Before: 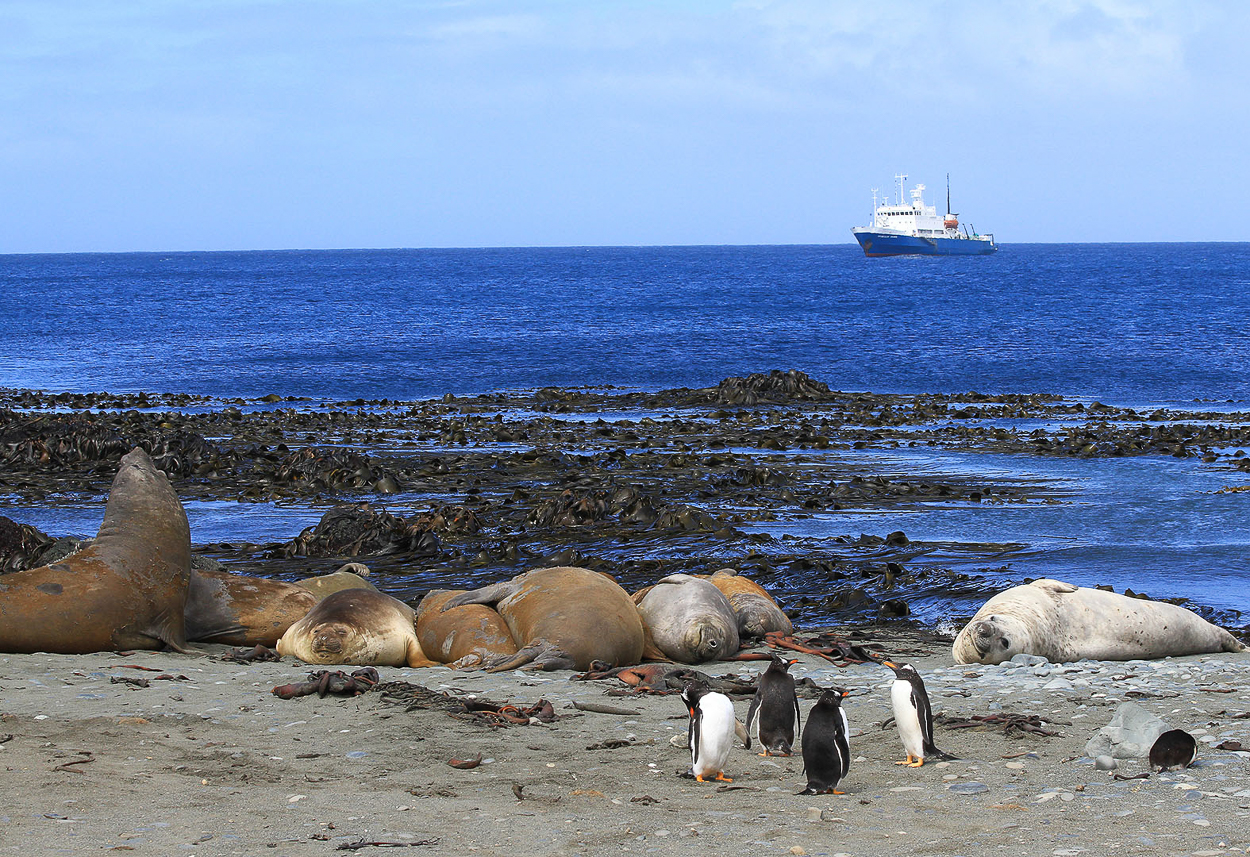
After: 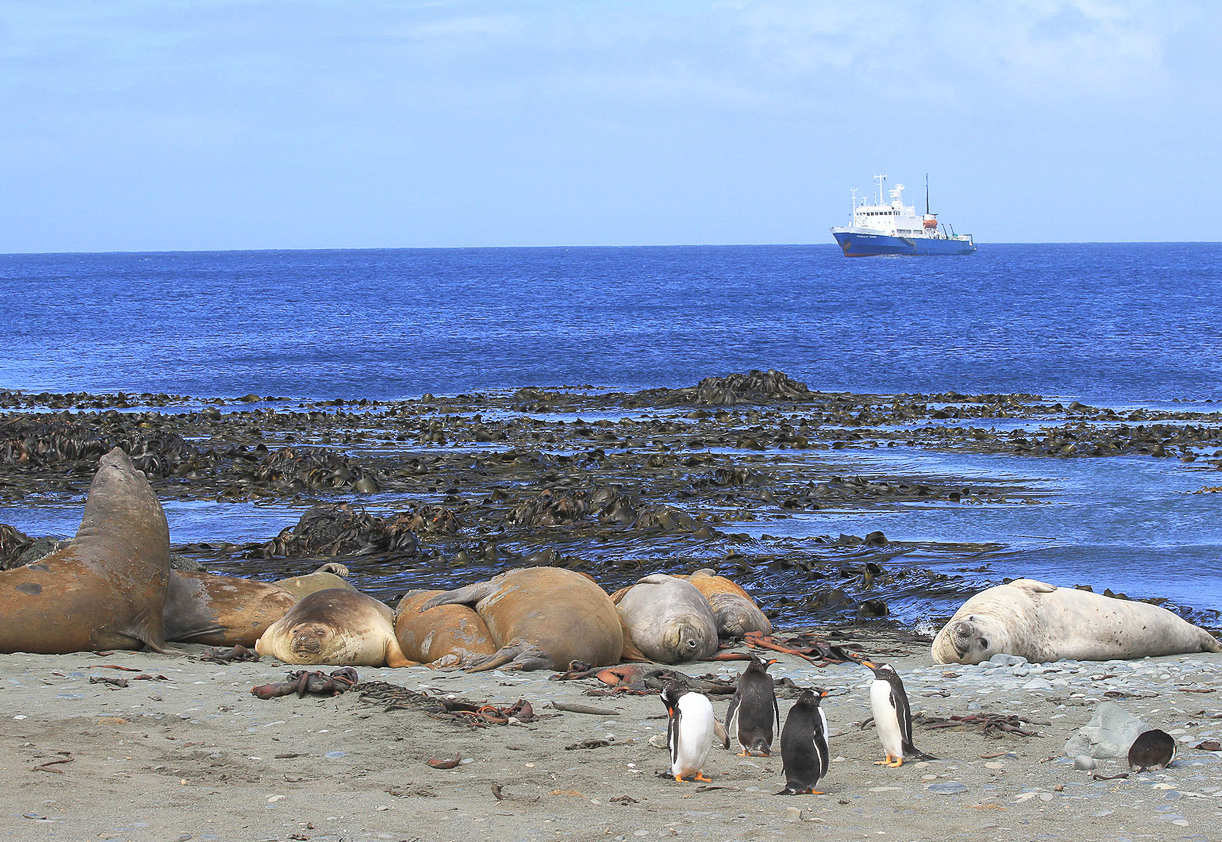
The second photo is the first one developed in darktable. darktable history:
crop and rotate: left 1.685%, right 0.554%, bottom 1.691%
shadows and highlights: highlights color adjustment 0.091%
contrast brightness saturation: contrast 0.144, brightness 0.207
